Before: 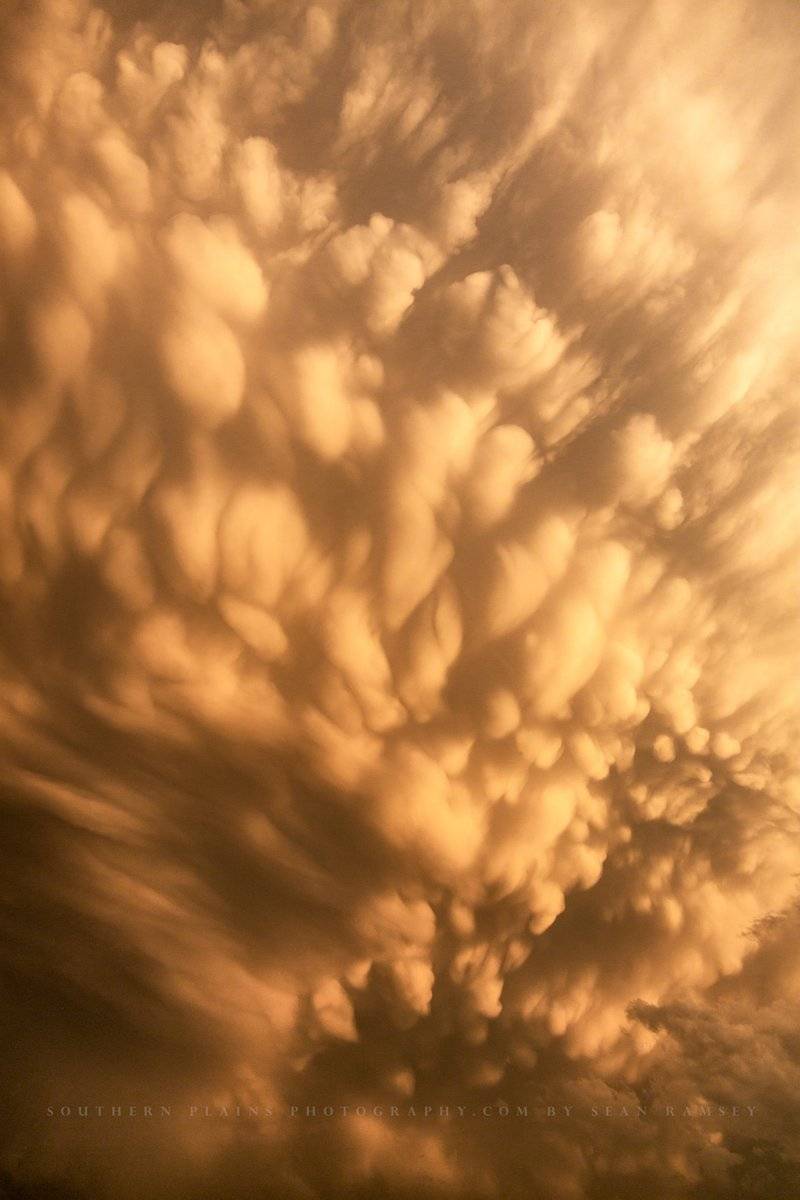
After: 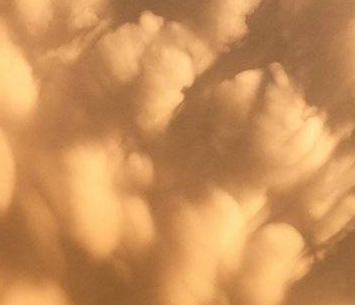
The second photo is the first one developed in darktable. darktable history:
crop: left 28.858%, top 16.841%, right 26.731%, bottom 57.729%
tone equalizer: edges refinement/feathering 500, mask exposure compensation -1.57 EV, preserve details no
